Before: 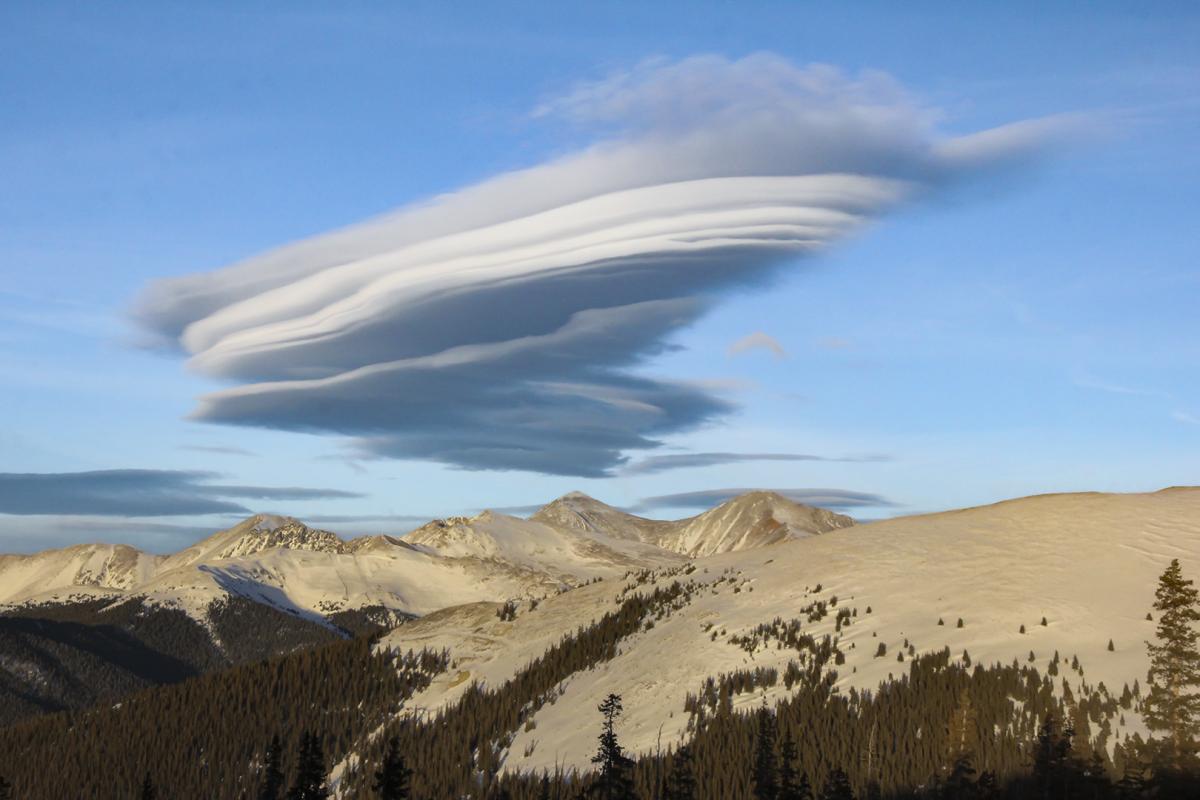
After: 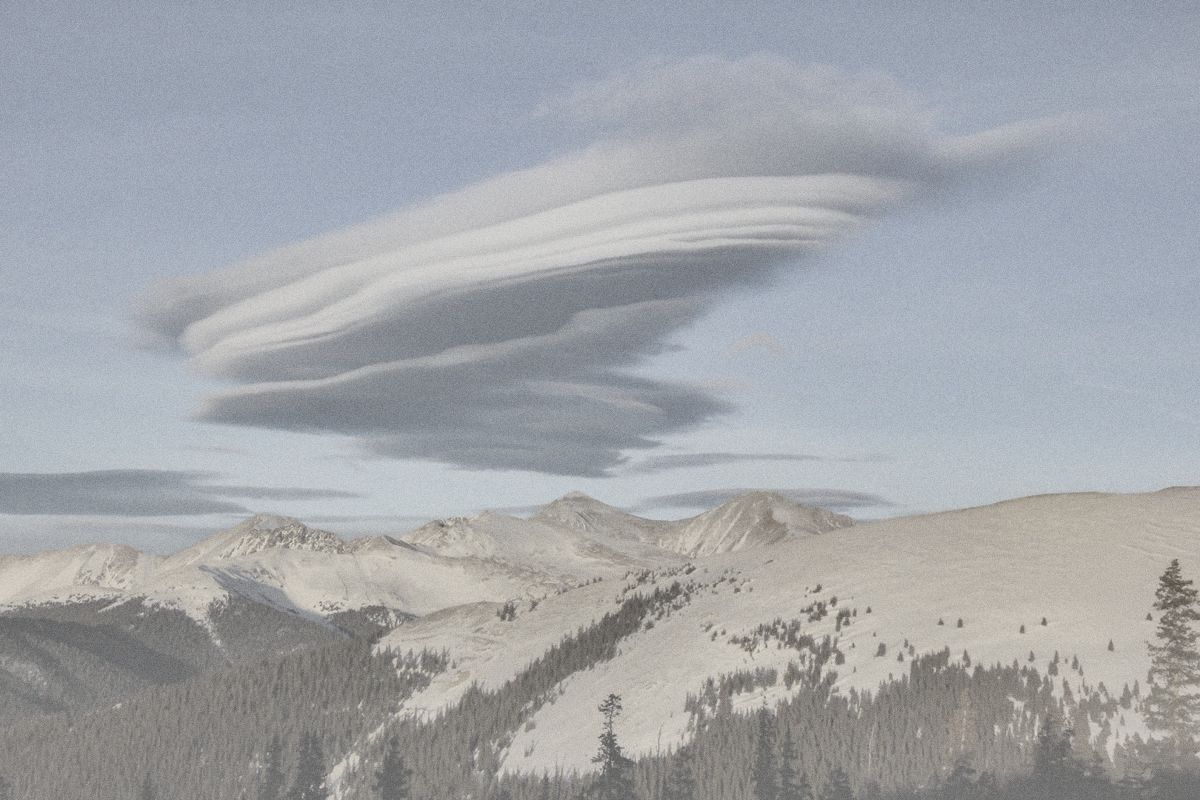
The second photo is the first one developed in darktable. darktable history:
shadows and highlights: shadows 30.63, highlights -63.22, shadows color adjustment 98%, highlights color adjustment 58.61%, soften with gaussian
grain: coarseness 0.09 ISO
contrast brightness saturation: contrast -0.32, brightness 0.75, saturation -0.78
